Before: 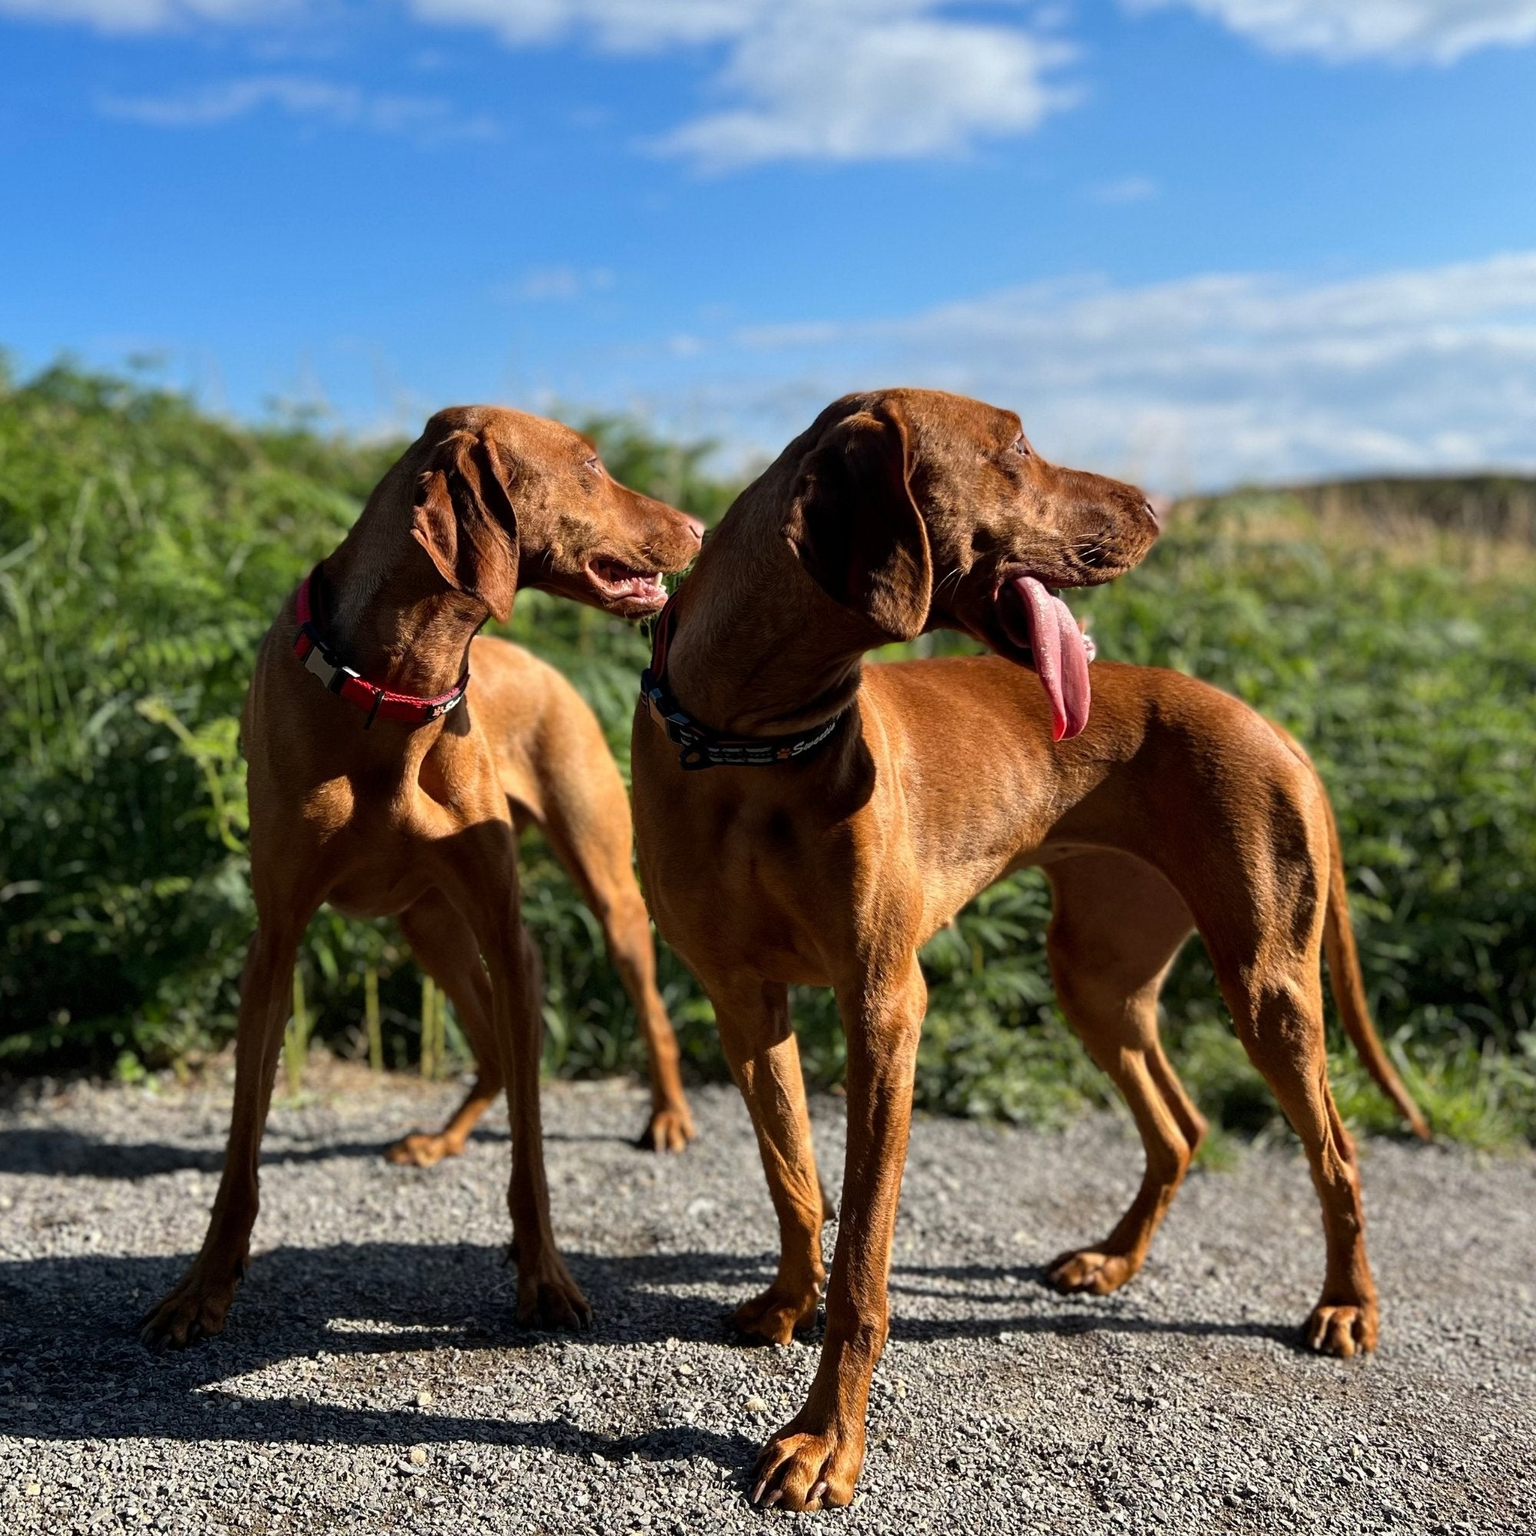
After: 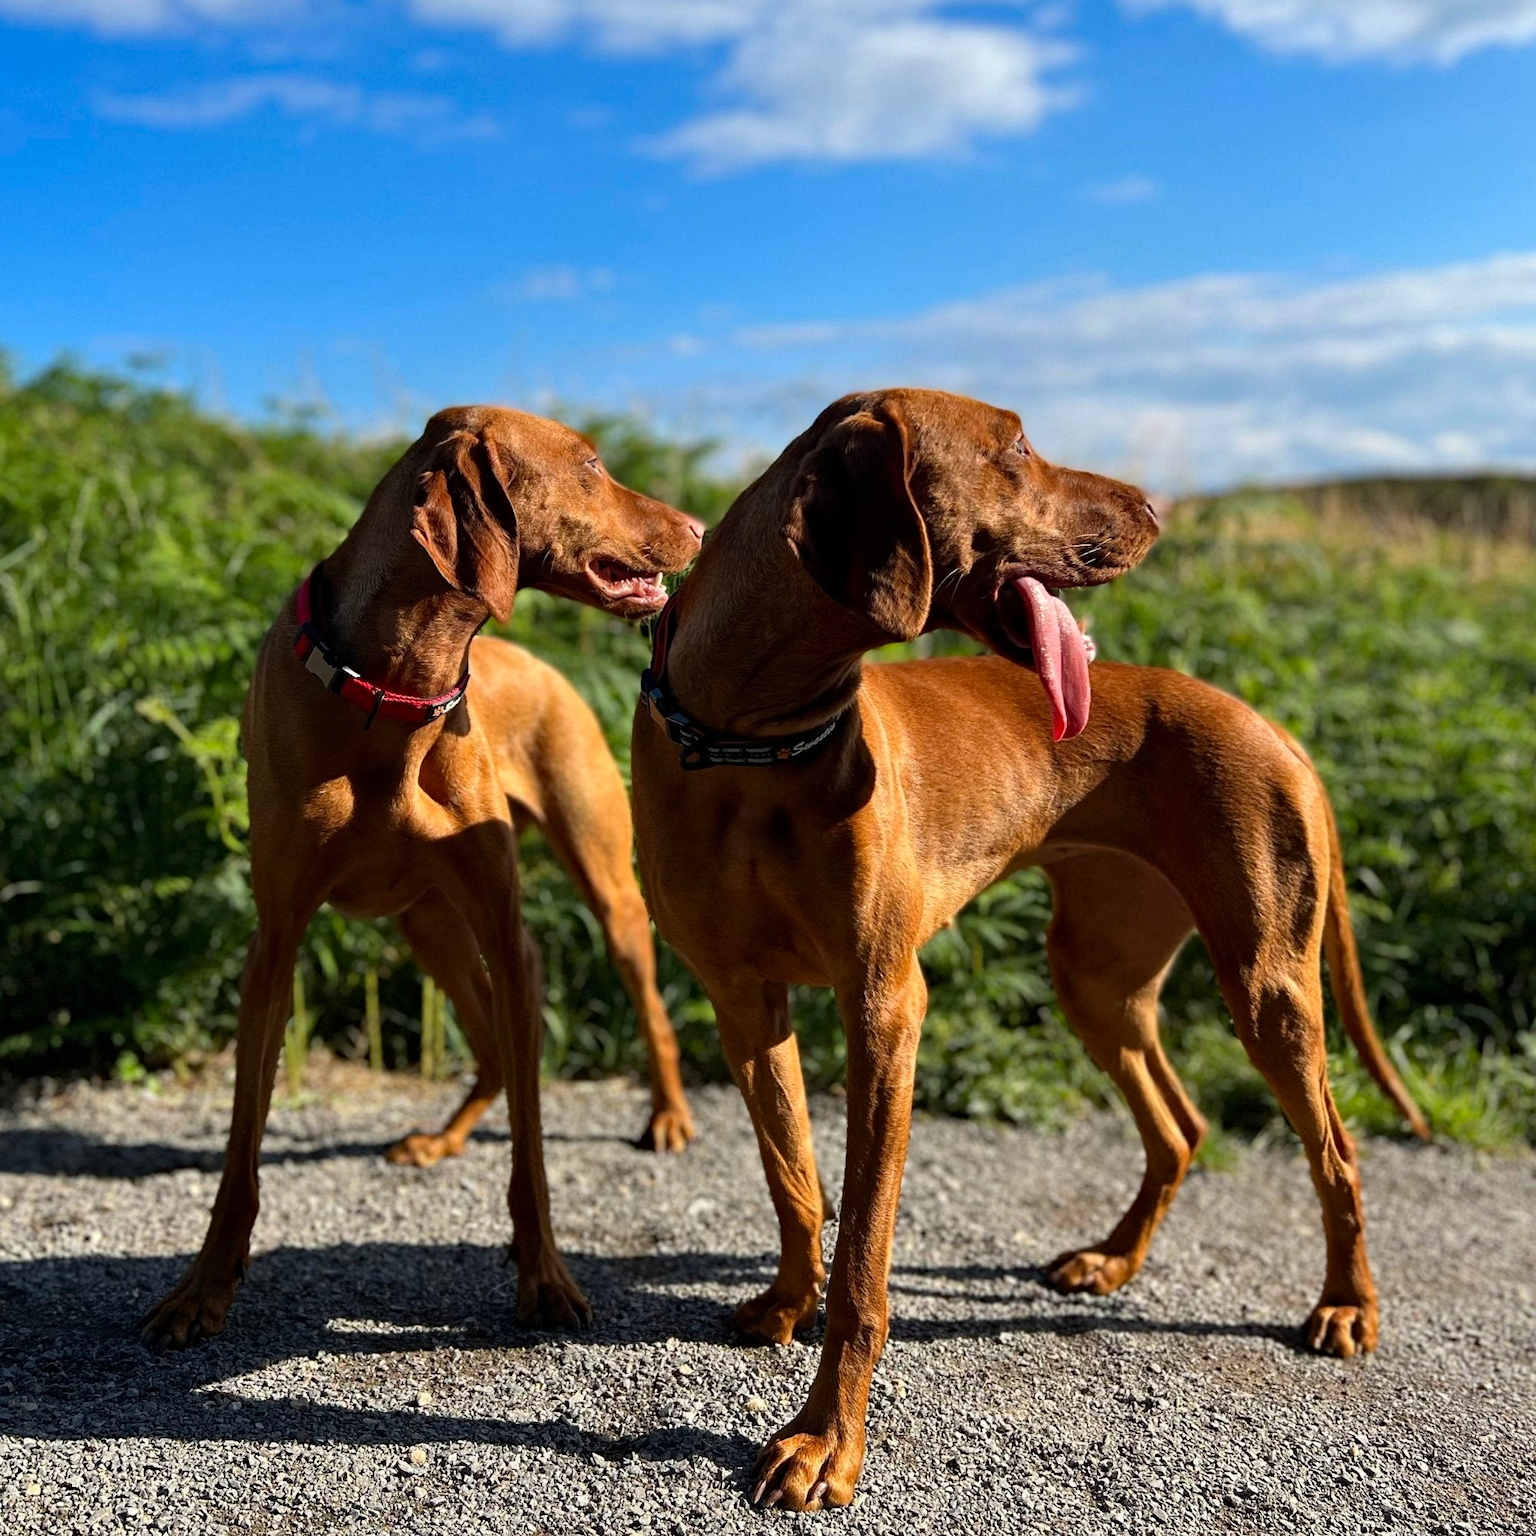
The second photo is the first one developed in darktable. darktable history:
contrast brightness saturation: saturation 0.1
haze removal: compatibility mode true, adaptive false
